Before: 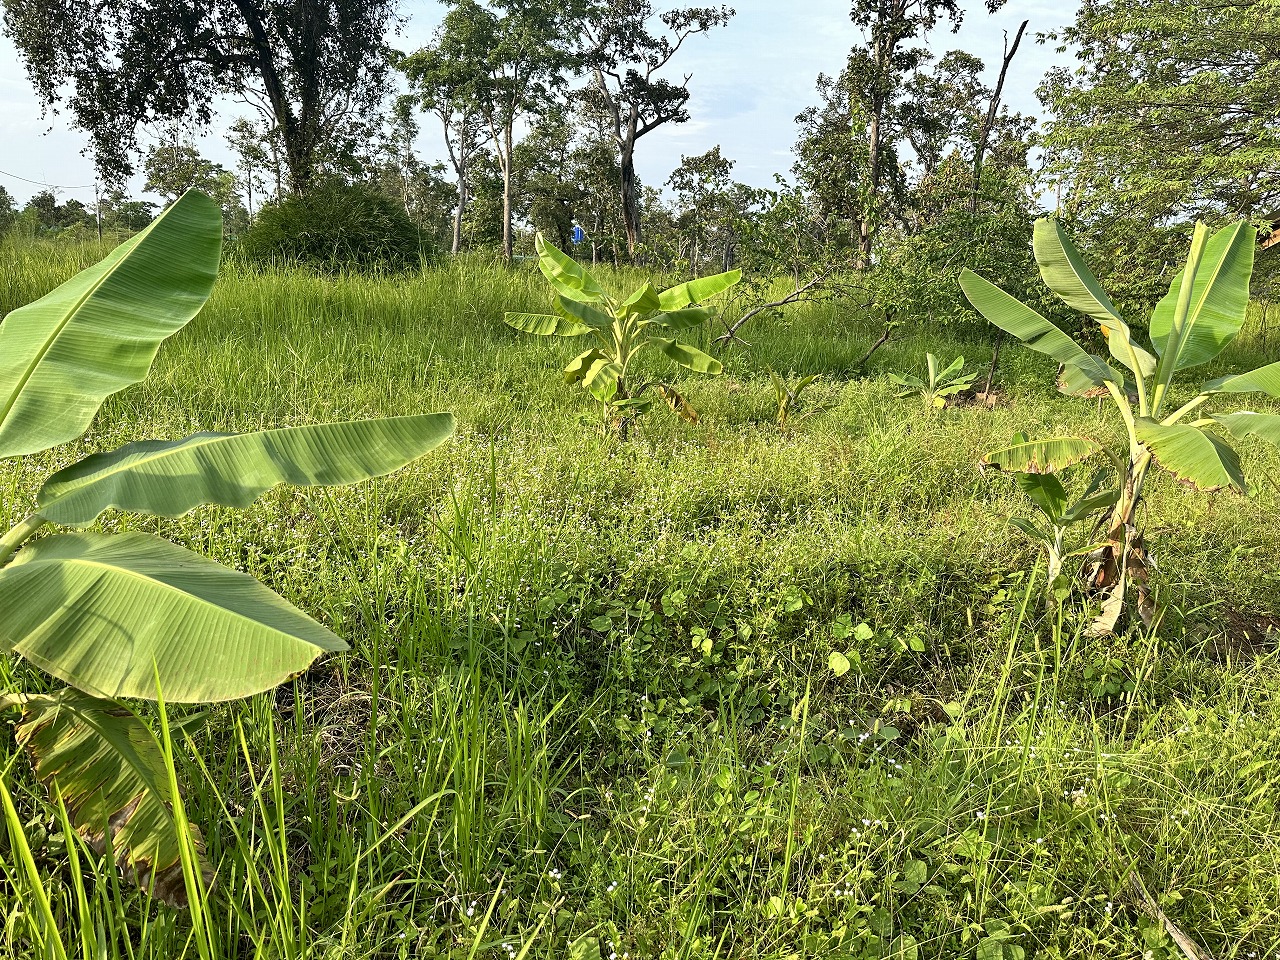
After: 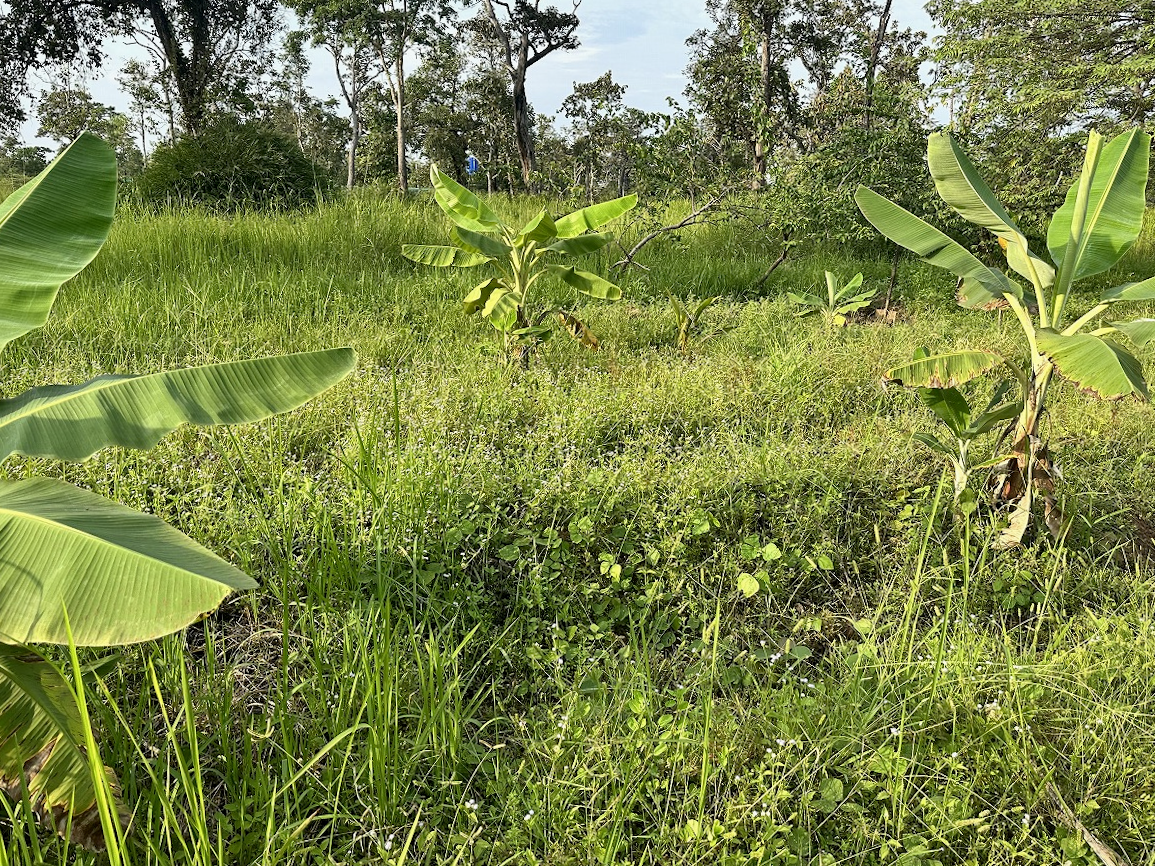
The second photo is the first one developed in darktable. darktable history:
local contrast: mode bilateral grid, contrast 20, coarseness 50, detail 120%, midtone range 0.2
crop and rotate: angle 1.96°, left 5.673%, top 5.673%
exposure: exposure -0.116 EV, compensate exposure bias true, compensate highlight preservation false
